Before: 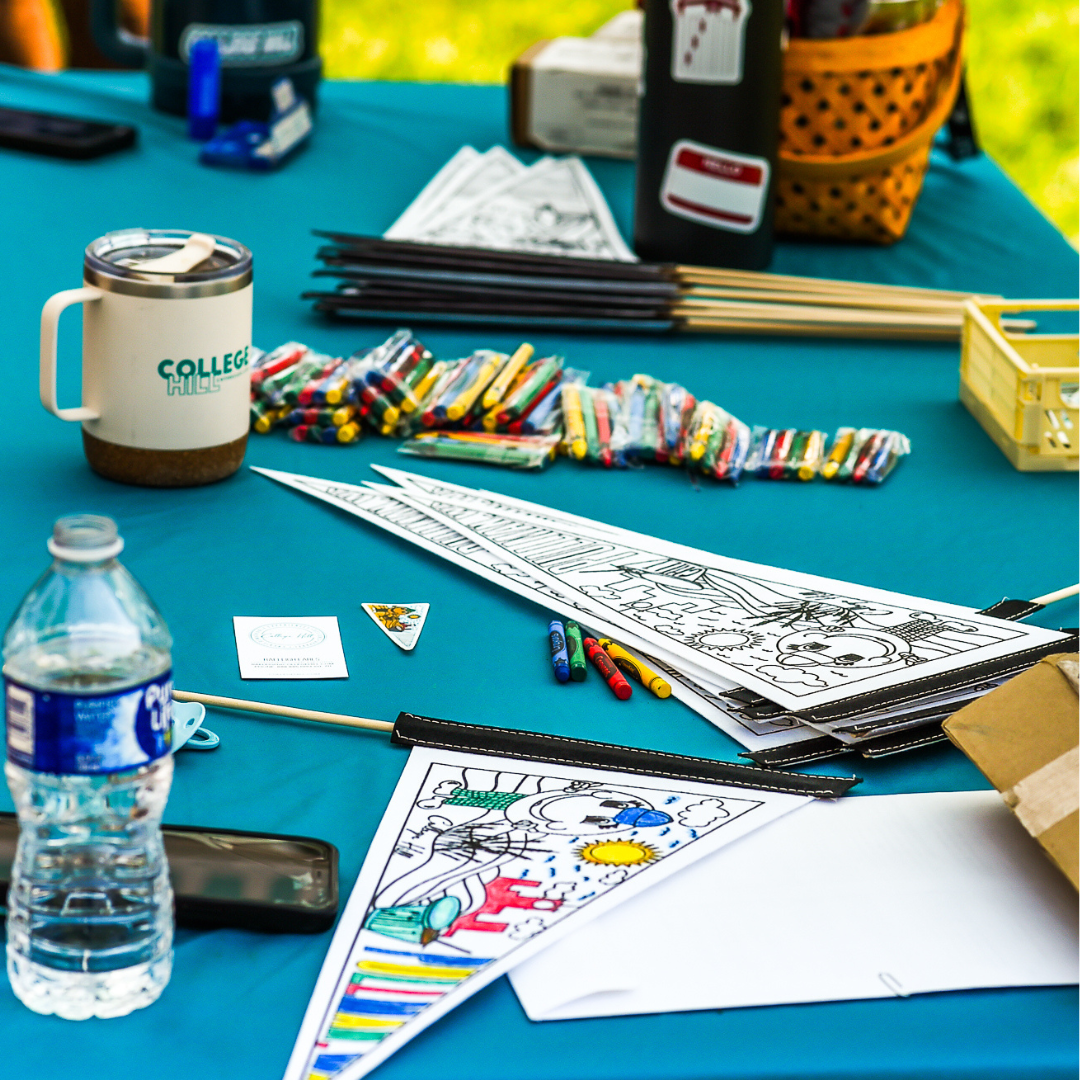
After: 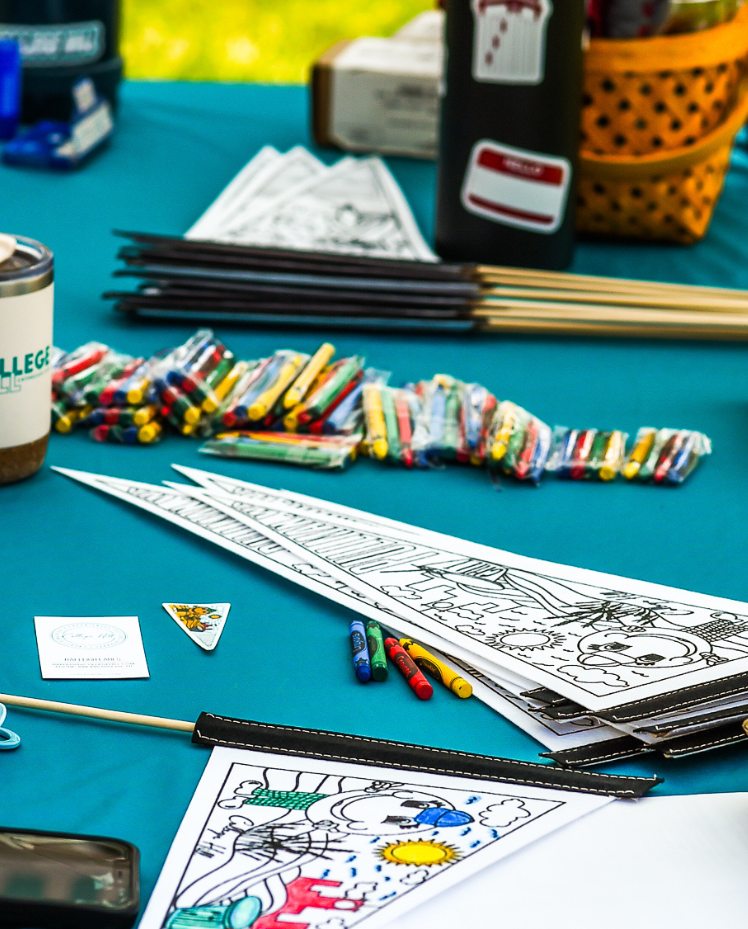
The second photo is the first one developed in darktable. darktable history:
crop: left 18.479%, right 12.2%, bottom 13.971%
rgb curve: mode RGB, independent channels
